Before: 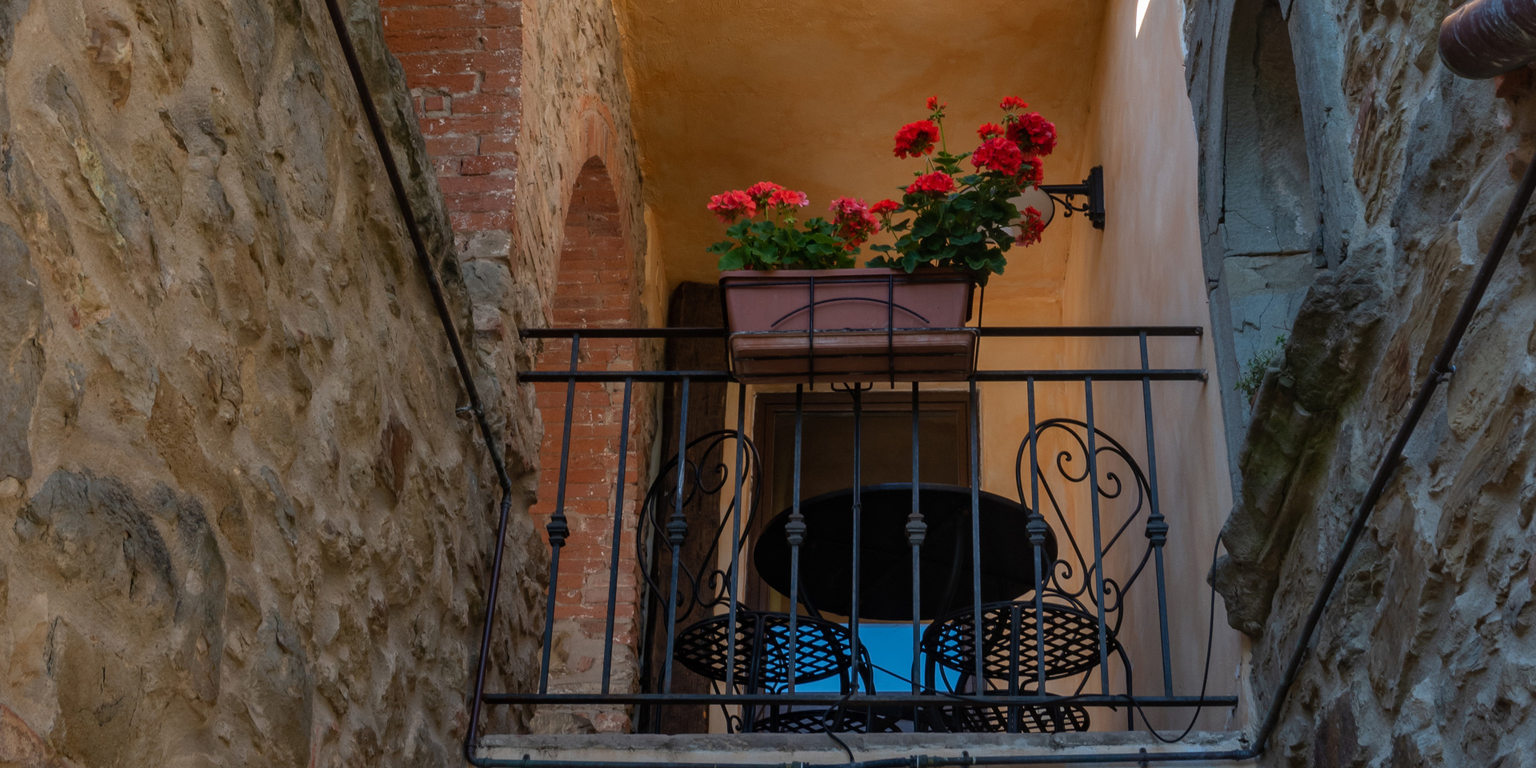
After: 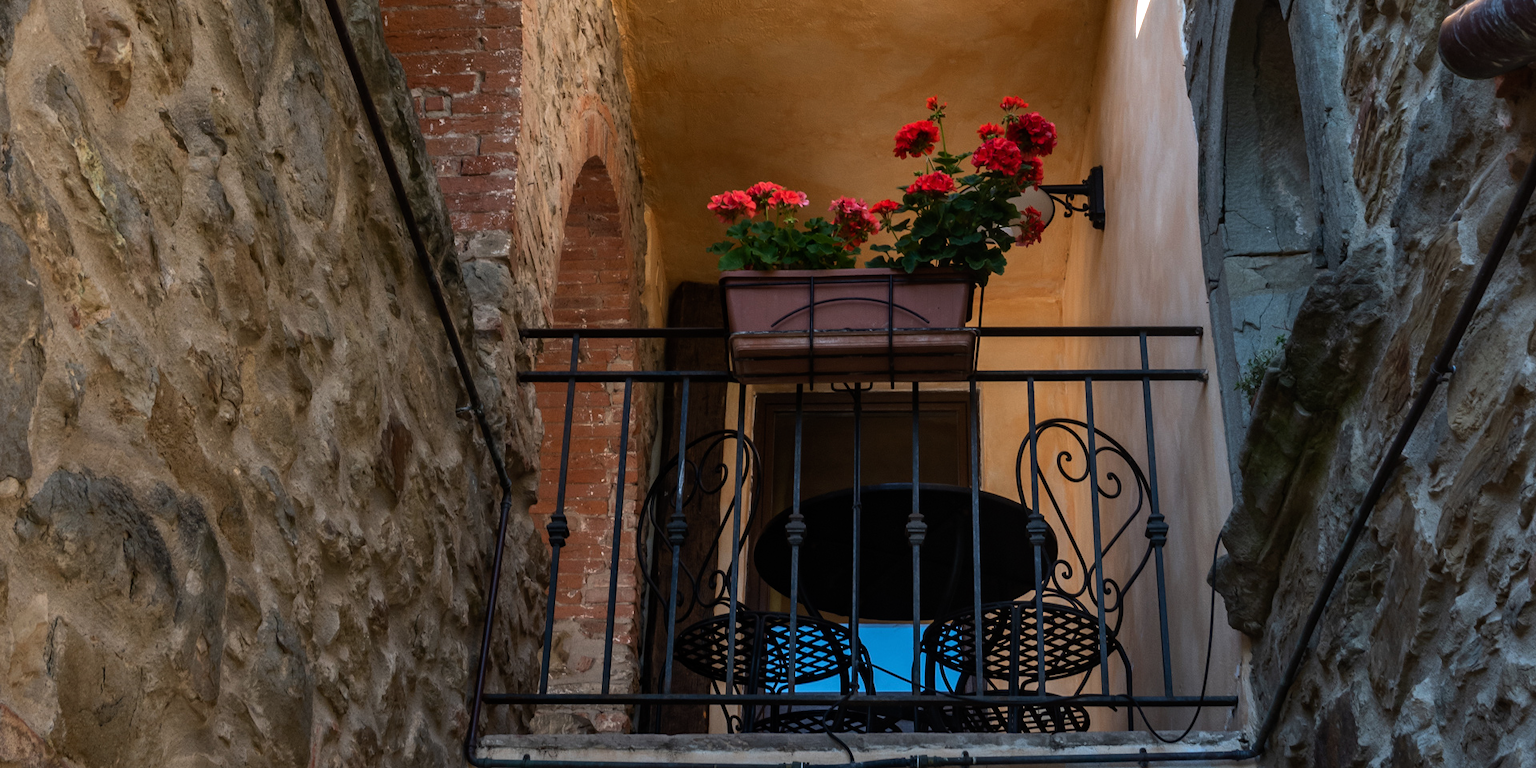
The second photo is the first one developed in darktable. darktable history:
exposure: exposure -0.04 EV, compensate highlight preservation false
shadows and highlights: shadows 5, soften with gaussian
tone equalizer: -8 EV -0.75 EV, -7 EV -0.7 EV, -6 EV -0.6 EV, -5 EV -0.4 EV, -3 EV 0.4 EV, -2 EV 0.6 EV, -1 EV 0.7 EV, +0 EV 0.75 EV, edges refinement/feathering 500, mask exposure compensation -1.57 EV, preserve details no
